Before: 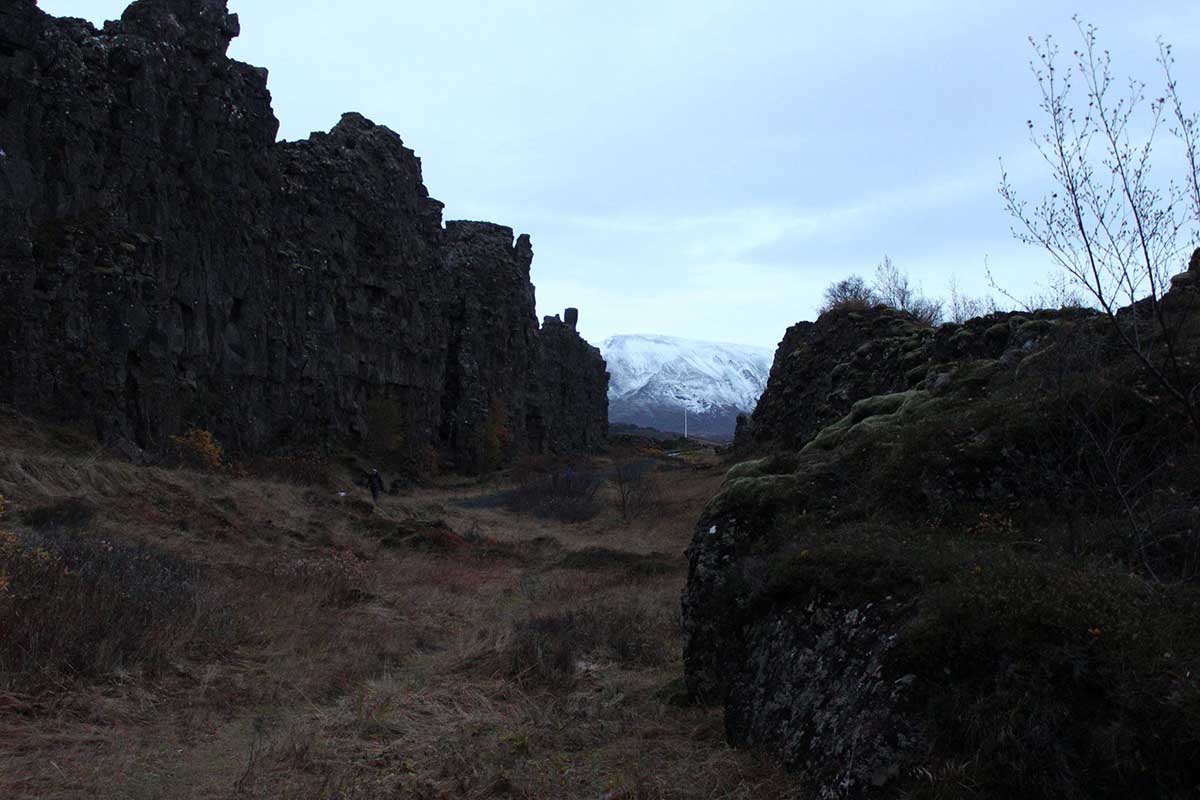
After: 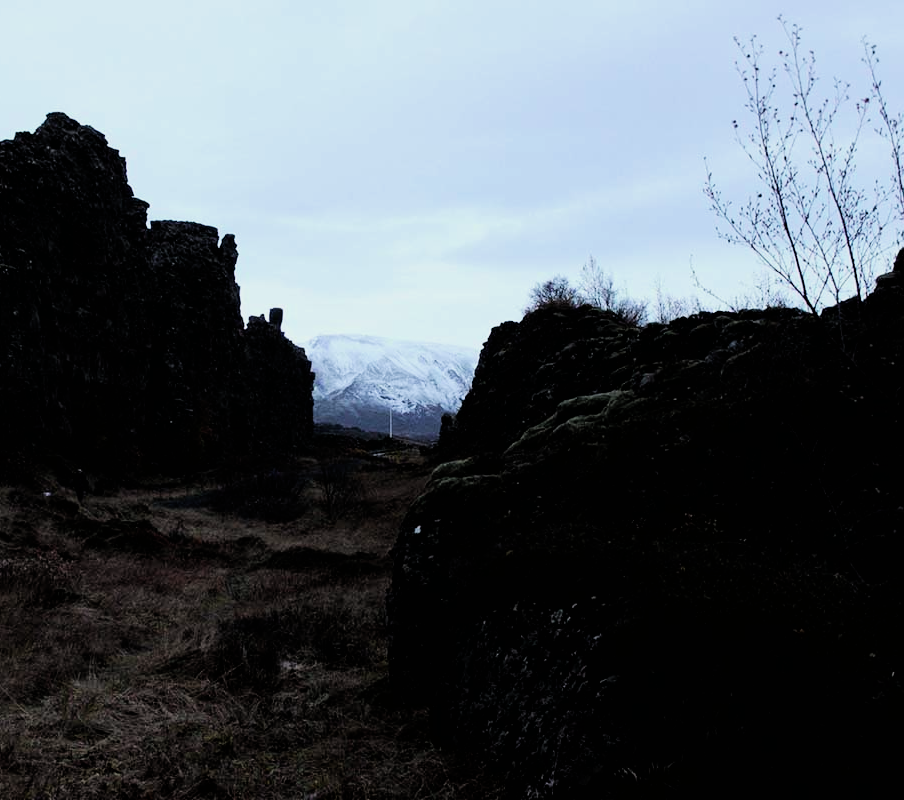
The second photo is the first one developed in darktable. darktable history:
crop and rotate: left 24.6%
filmic rgb: black relative exposure -5 EV, hardness 2.88, contrast 1.3
levels: levels [0, 0.476, 0.951]
